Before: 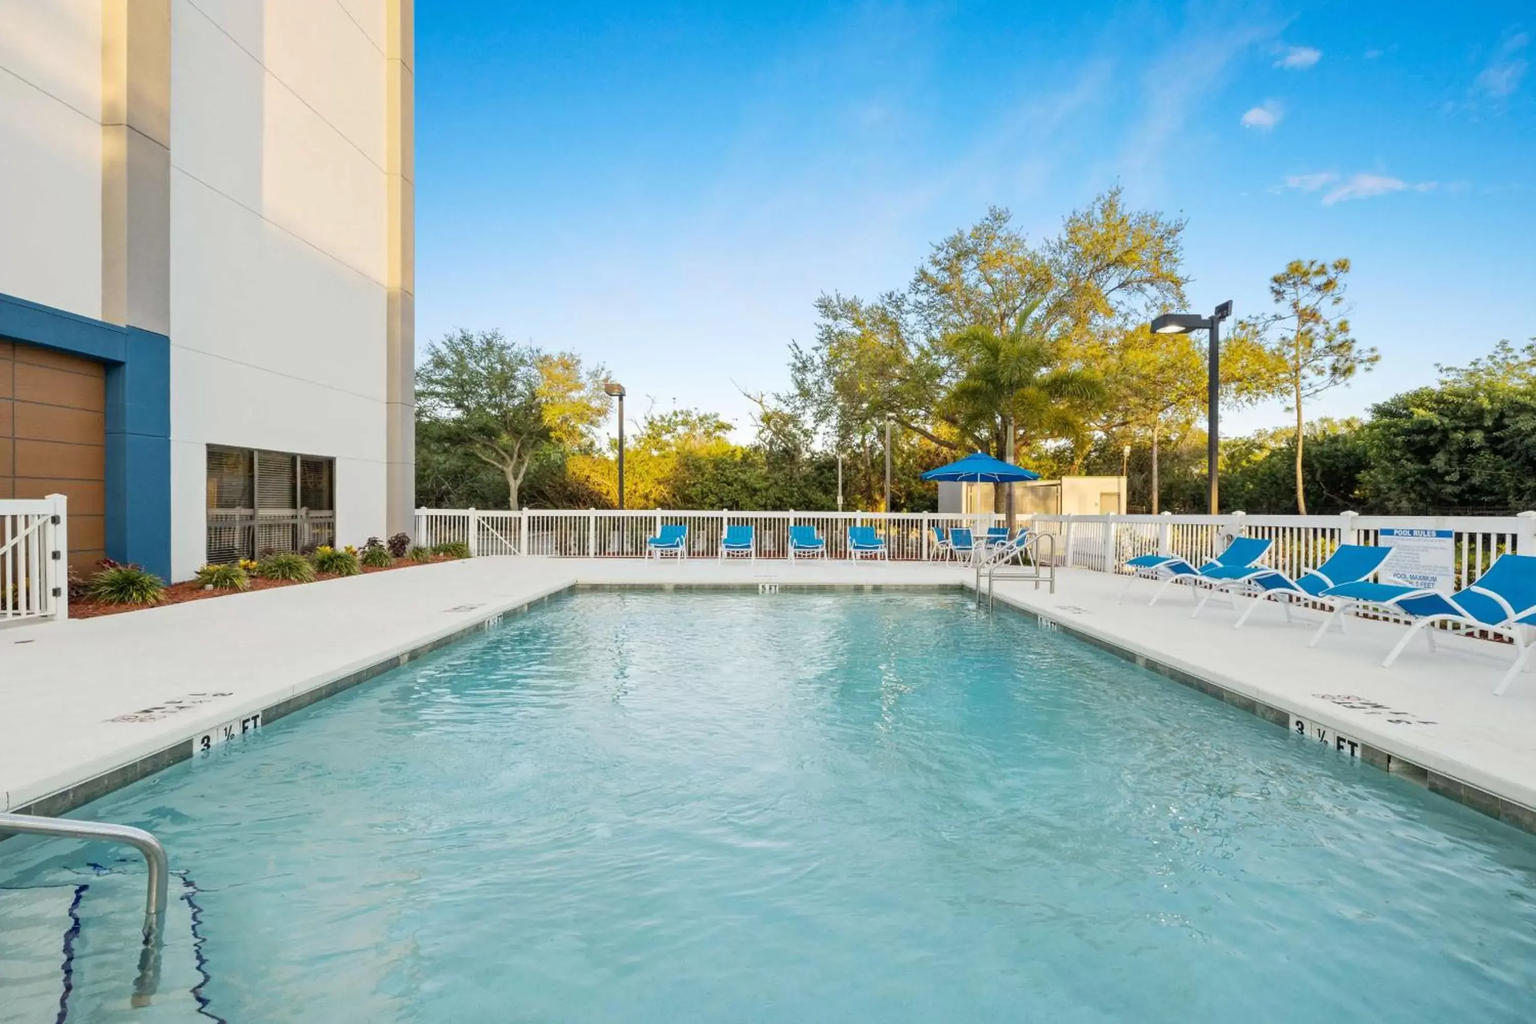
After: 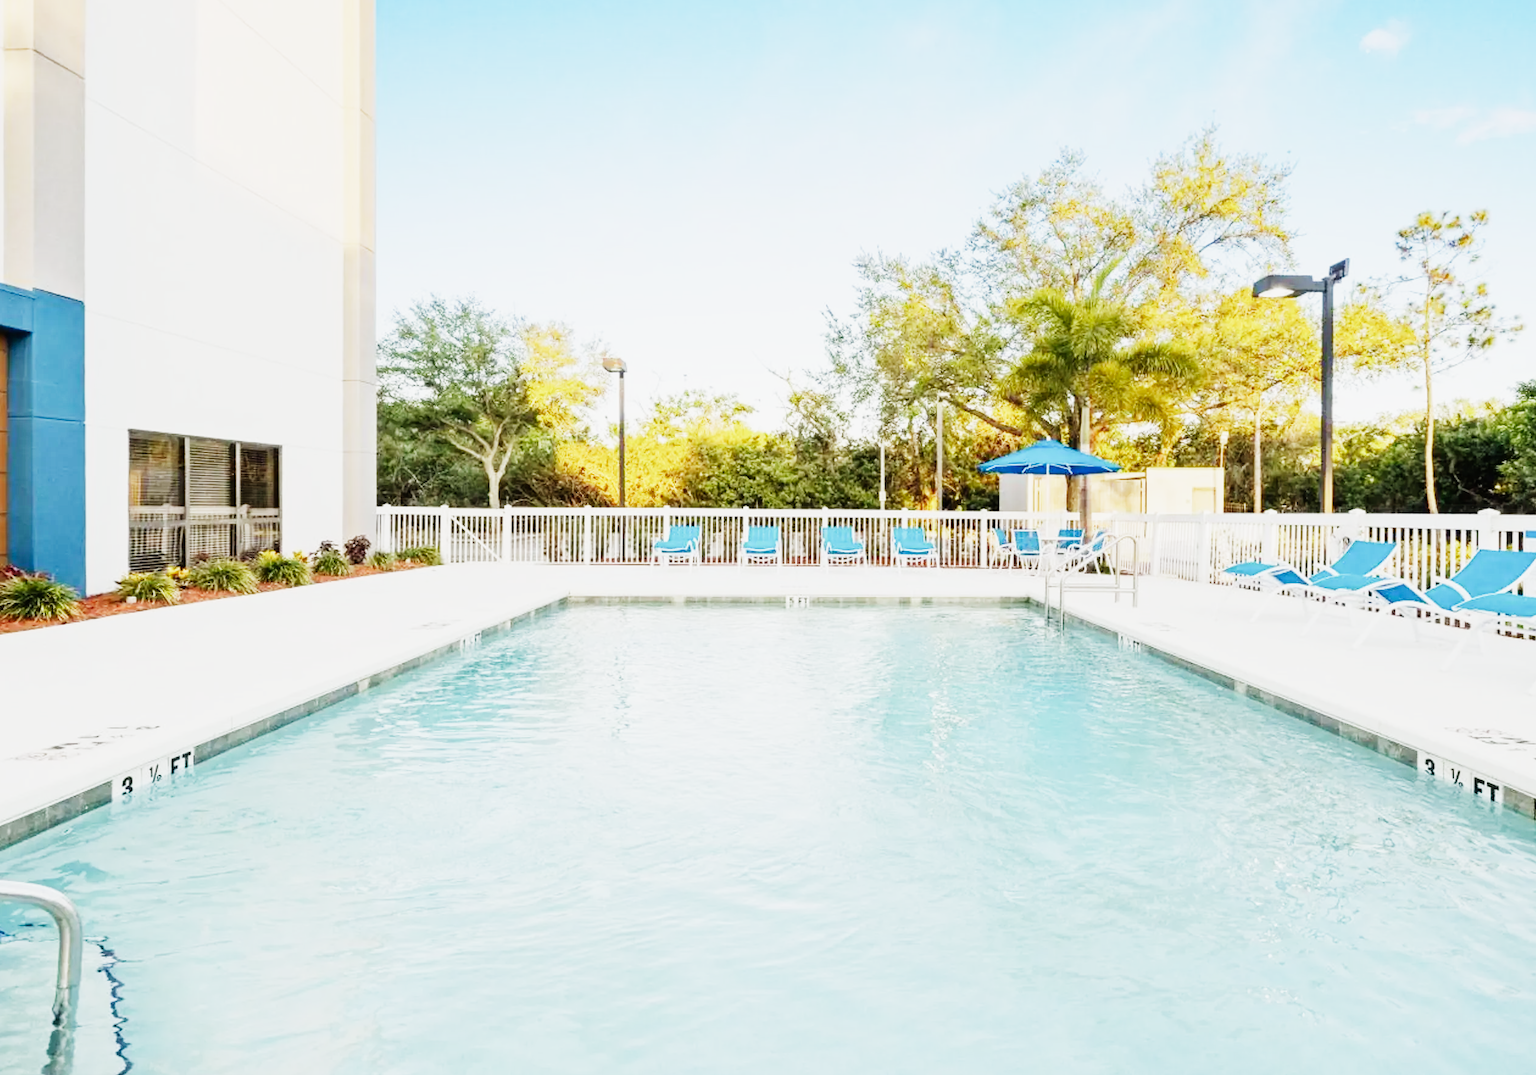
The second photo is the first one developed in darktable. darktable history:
sigmoid: contrast 1.8, skew -0.2, preserve hue 0%, red attenuation 0.1, red rotation 0.035, green attenuation 0.1, green rotation -0.017, blue attenuation 0.15, blue rotation -0.052, base primaries Rec2020
exposure: black level correction -0.002, exposure 1.35 EV, compensate highlight preservation false
crop: left 6.446%, top 8.188%, right 9.538%, bottom 3.548%
